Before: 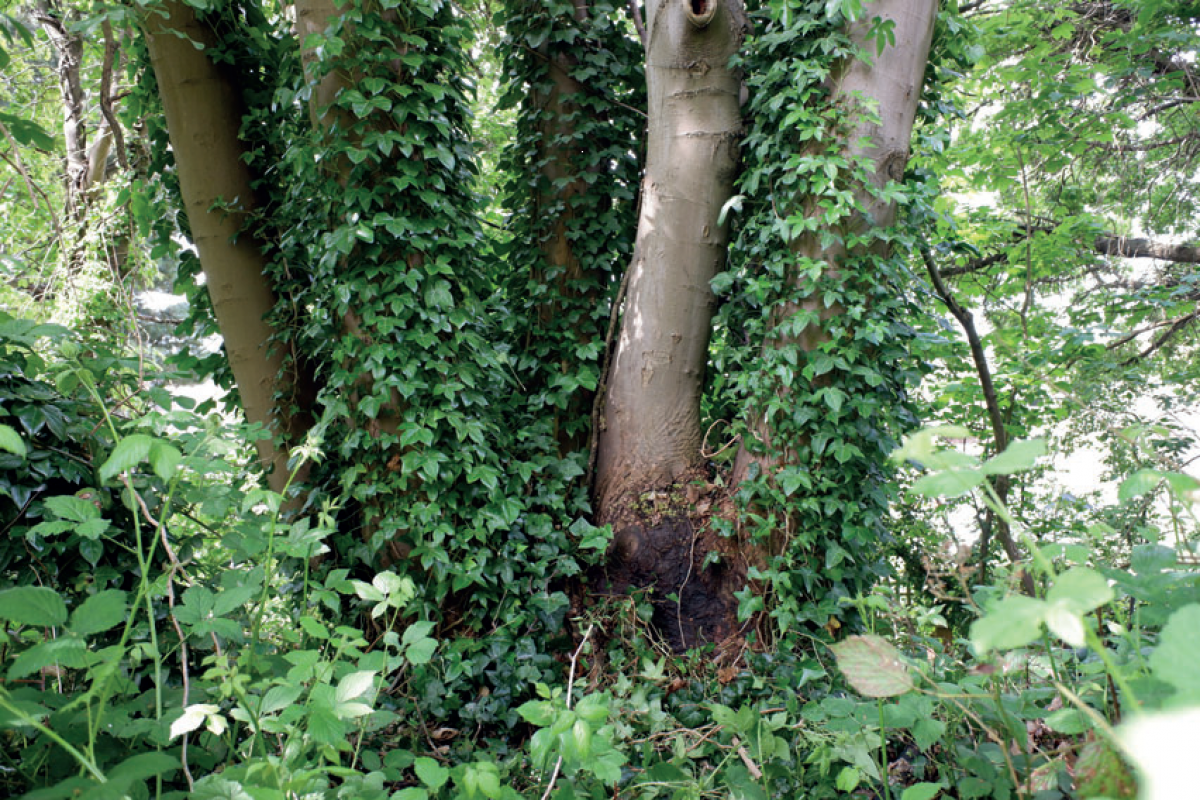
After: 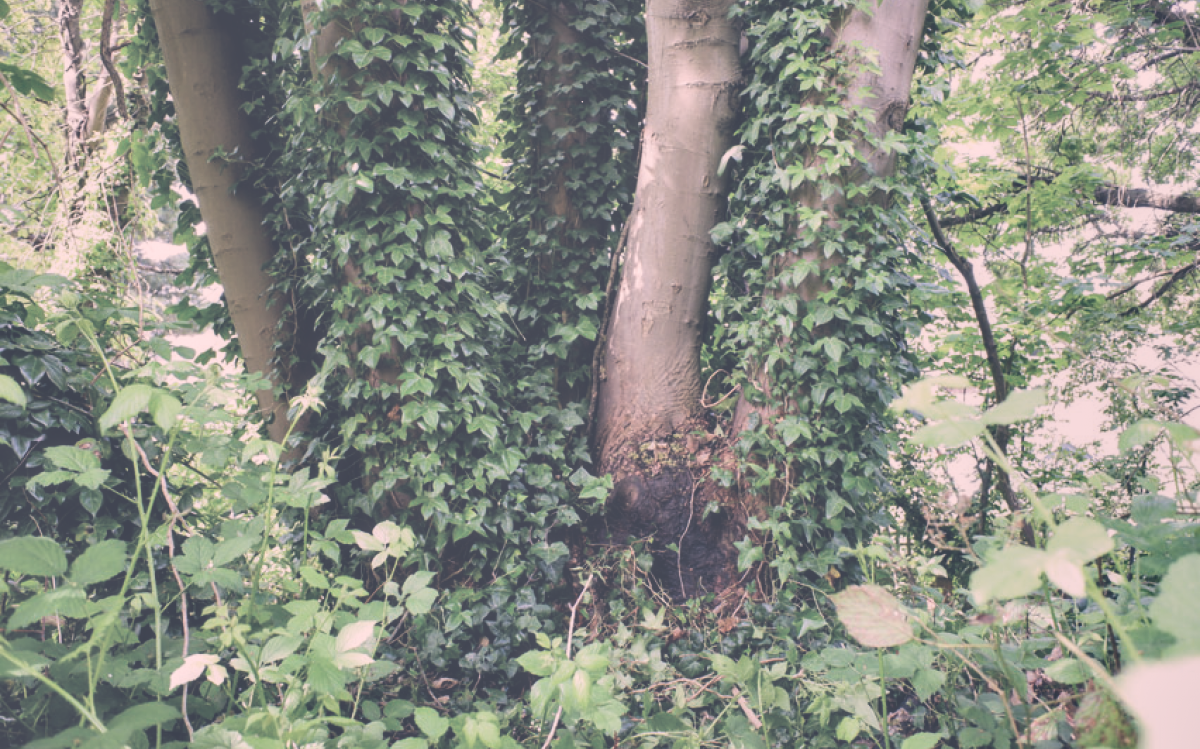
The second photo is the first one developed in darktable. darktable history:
crop and rotate: top 6.361%
color correction: highlights a* 14.08, highlights b* 5.64, shadows a* -4.94, shadows b* -15.44, saturation 0.865
contrast equalizer: y [[0.514, 0.573, 0.581, 0.508, 0.5, 0.5], [0.5 ×6], [0.5 ×6], [0 ×6], [0 ×6]], mix 0.312
shadows and highlights: shadows 53.01, soften with gaussian
local contrast: detail 130%
filmic rgb: black relative exposure -7.65 EV, white relative exposure 4.56 EV, hardness 3.61, contrast 1.053, color science v5 (2021), contrast in shadows safe, contrast in highlights safe
exposure: black level correction -0.072, exposure 0.502 EV, compensate highlight preservation false
